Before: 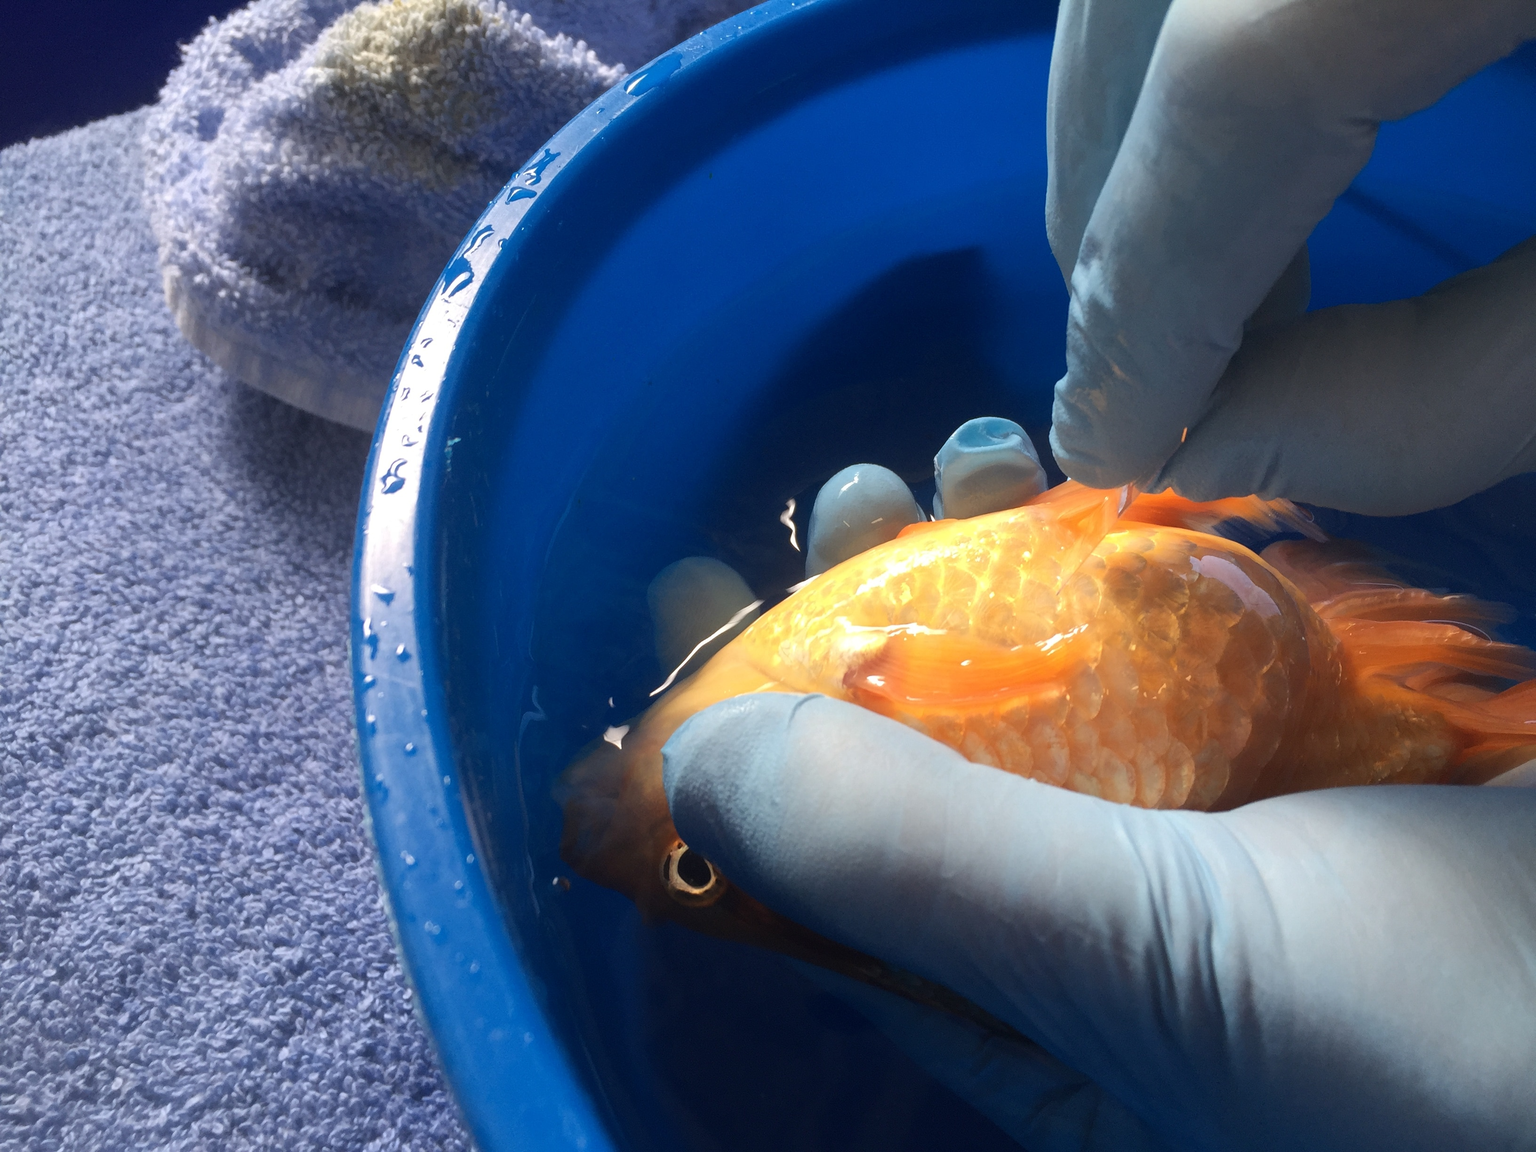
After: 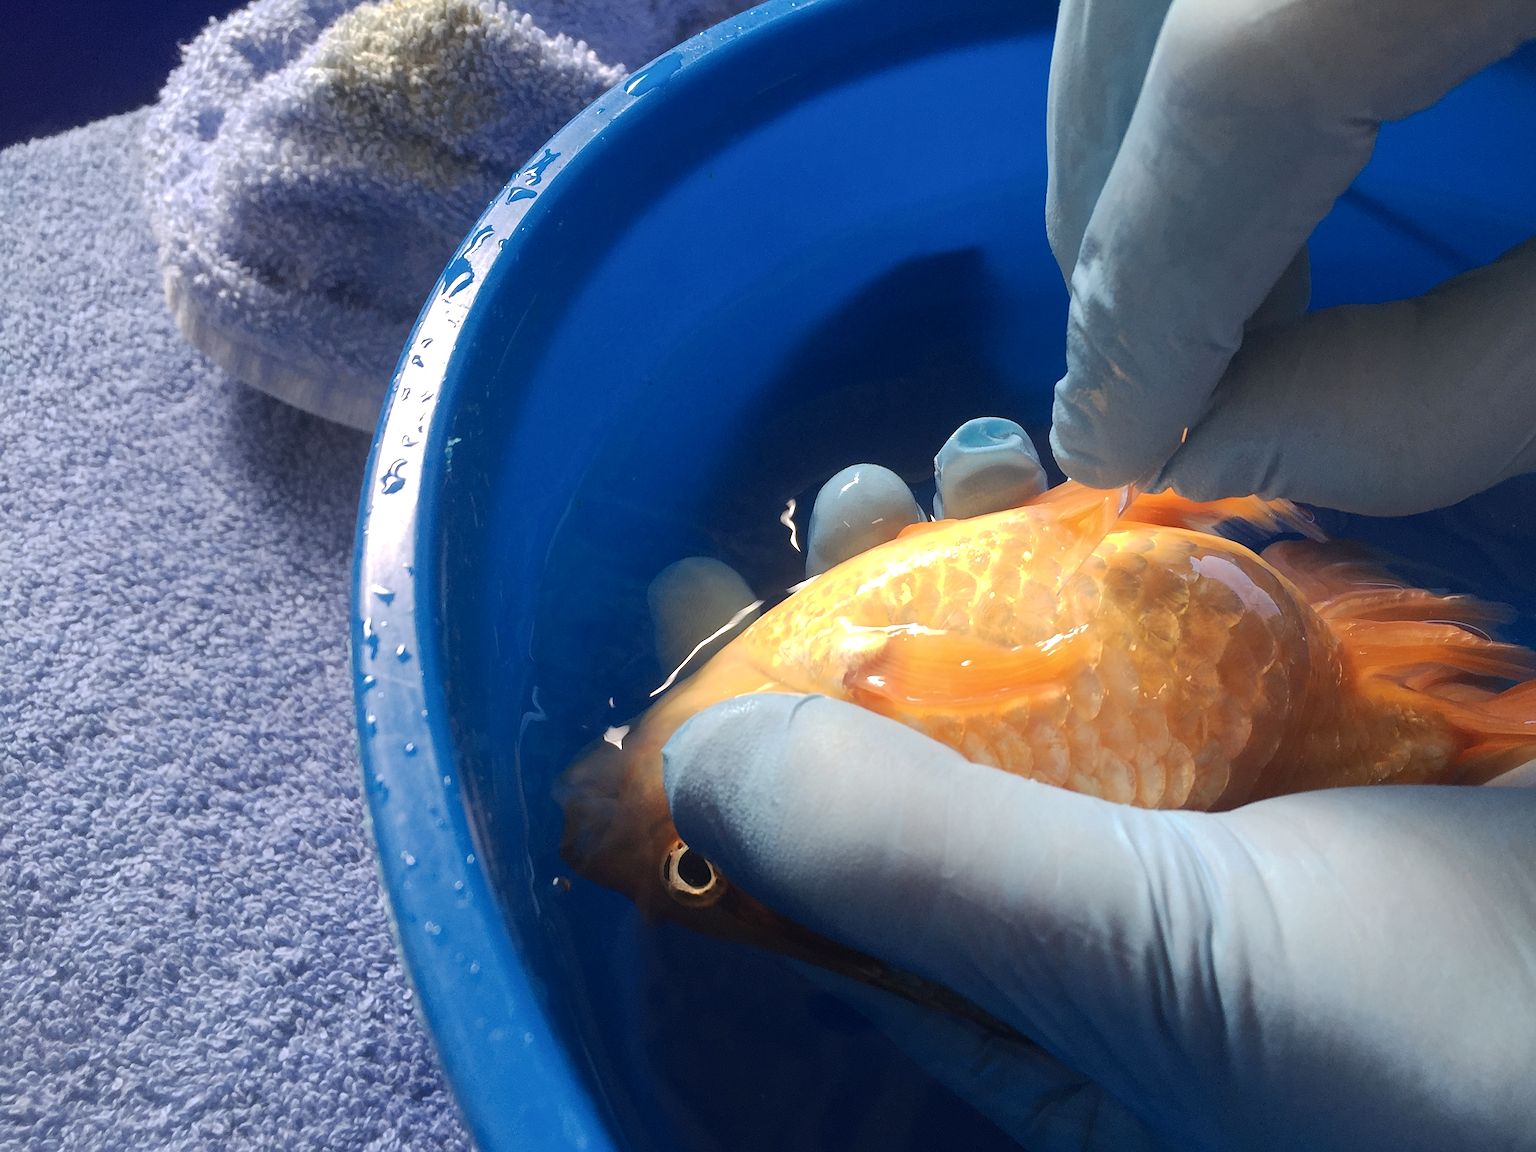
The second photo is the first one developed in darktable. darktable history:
local contrast: mode bilateral grid, contrast 10, coarseness 24, detail 115%, midtone range 0.2
base curve: curves: ch0 [(0, 0) (0.235, 0.266) (0.503, 0.496) (0.786, 0.72) (1, 1)], preserve colors none
sharpen: on, module defaults
exposure: exposure 0.129 EV, compensate highlight preservation false
